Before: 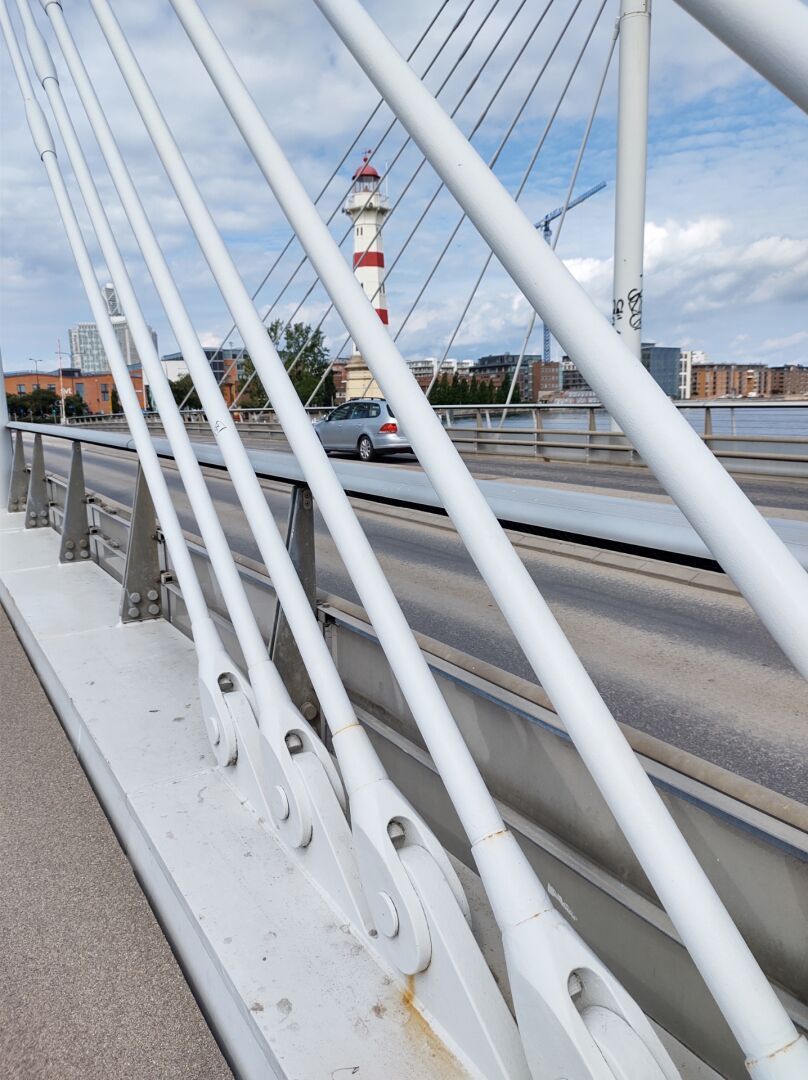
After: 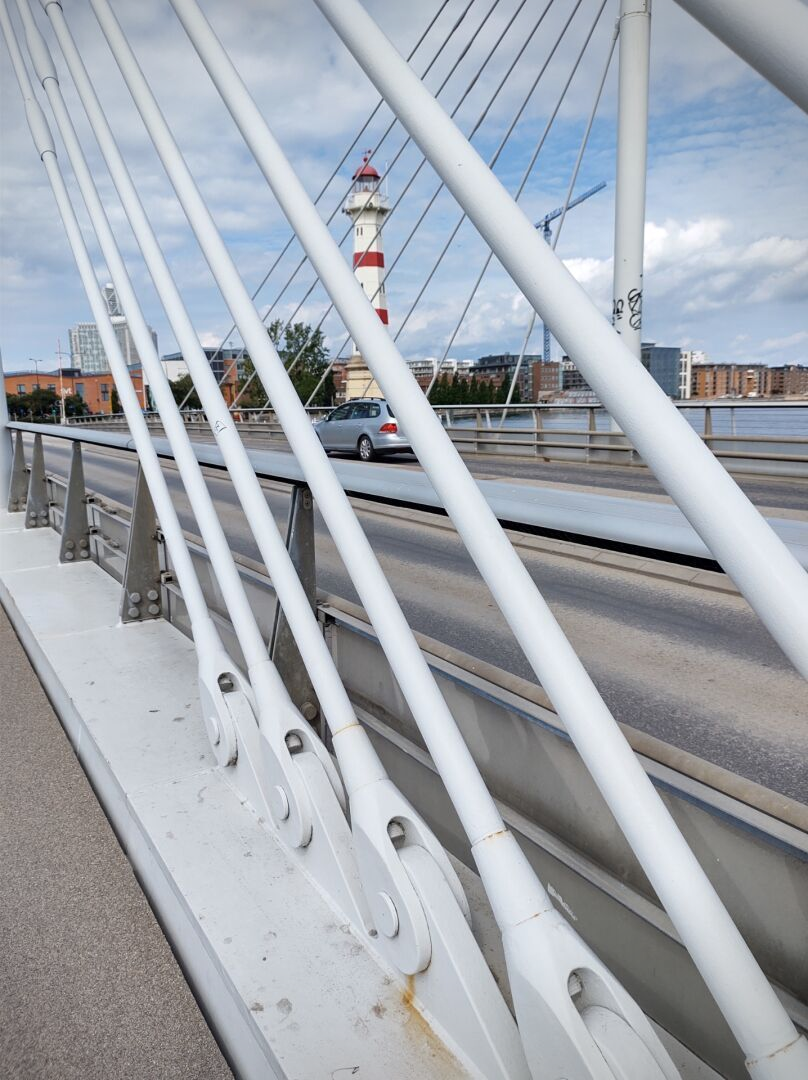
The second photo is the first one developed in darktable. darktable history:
tone equalizer: edges refinement/feathering 500, mask exposure compensation -1.57 EV, preserve details no
vignetting: fall-off radius 61.25%, brightness -0.531, saturation -0.512
